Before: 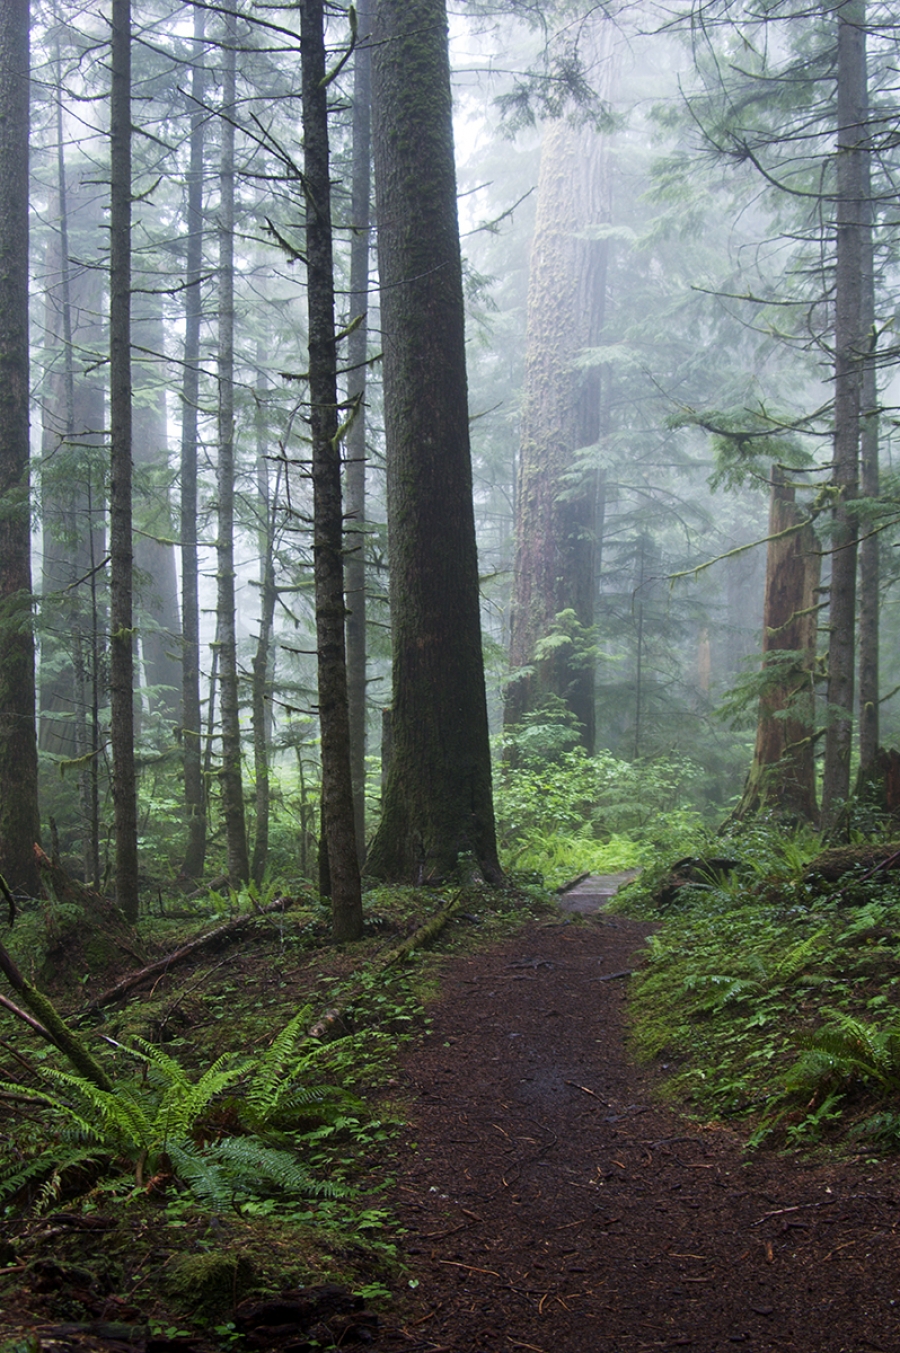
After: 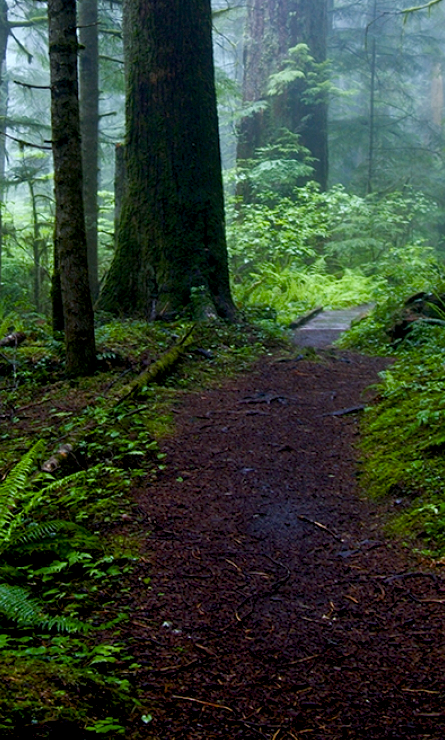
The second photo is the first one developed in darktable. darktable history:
white balance: red 0.925, blue 1.046
crop: left 29.672%, top 41.786%, right 20.851%, bottom 3.487%
color balance rgb: shadows lift › luminance -9.41%, highlights gain › luminance 17.6%, global offset › luminance -1.45%, perceptual saturation grading › highlights -17.77%, perceptual saturation grading › mid-tones 33.1%, perceptual saturation grading › shadows 50.52%, global vibrance 24.22%
